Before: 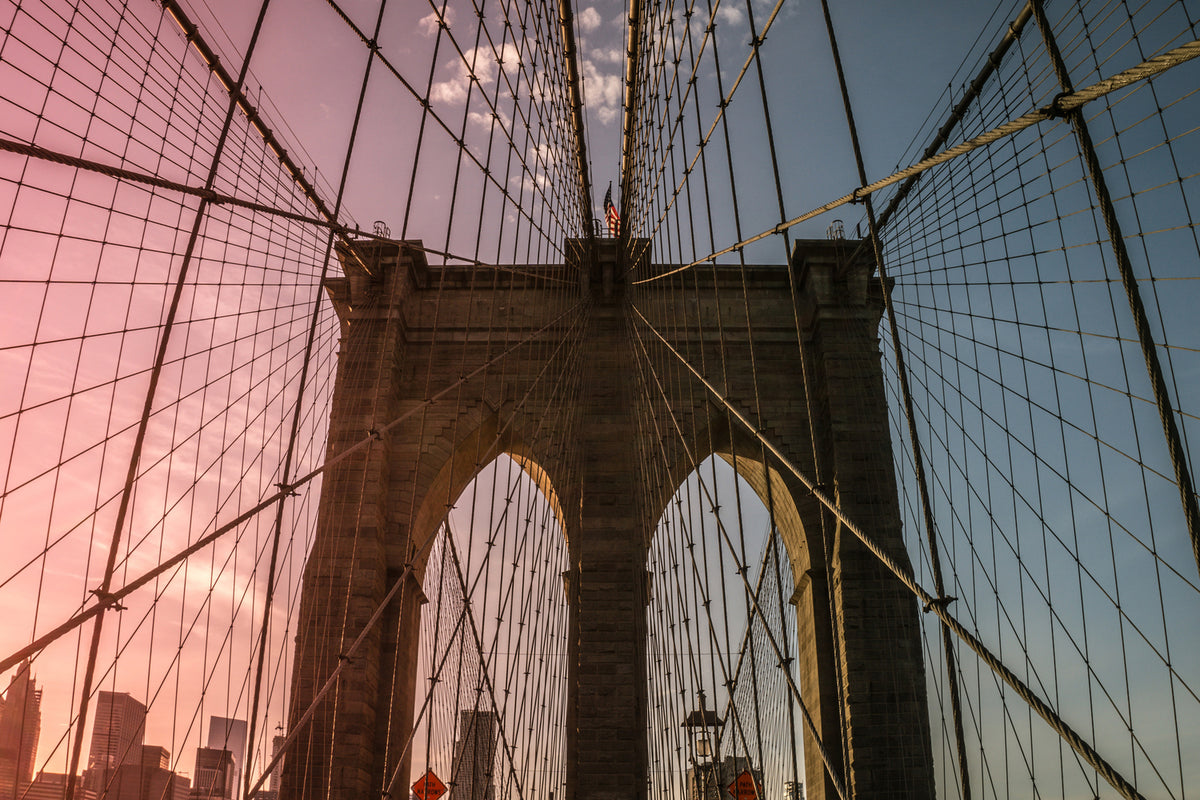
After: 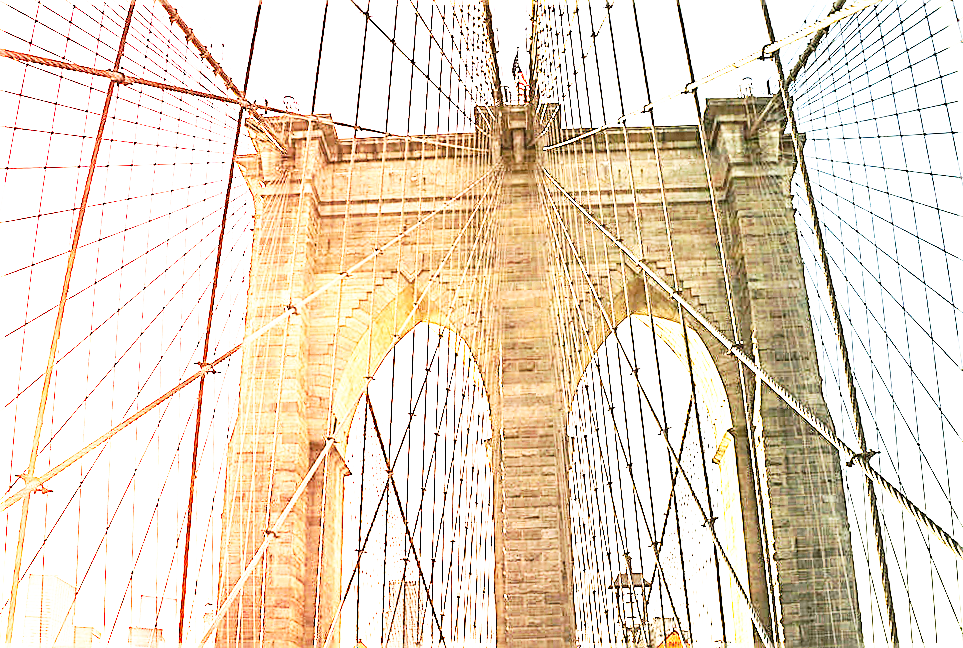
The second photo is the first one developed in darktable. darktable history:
exposure: black level correction 0, exposure 4 EV, compensate exposure bias true, compensate highlight preservation false
rotate and perspective: rotation -2.12°, lens shift (vertical) 0.009, lens shift (horizontal) -0.008, automatic cropping original format, crop left 0.036, crop right 0.964, crop top 0.05, crop bottom 0.959
sharpen: amount 0.901
base curve: curves: ch0 [(0, 0) (0.007, 0.004) (0.027, 0.03) (0.046, 0.07) (0.207, 0.54) (0.442, 0.872) (0.673, 0.972) (1, 1)], preserve colors none
crop and rotate: left 4.842%, top 15.51%, right 10.668%
